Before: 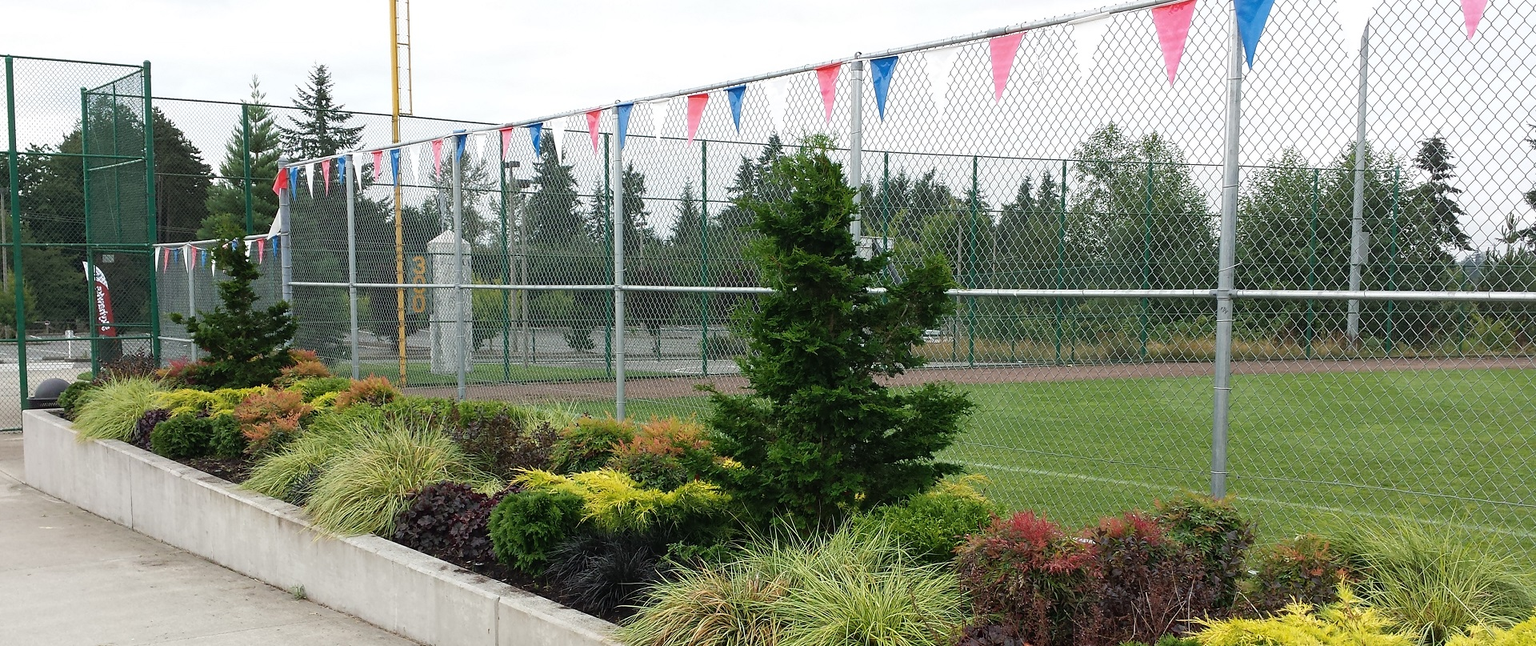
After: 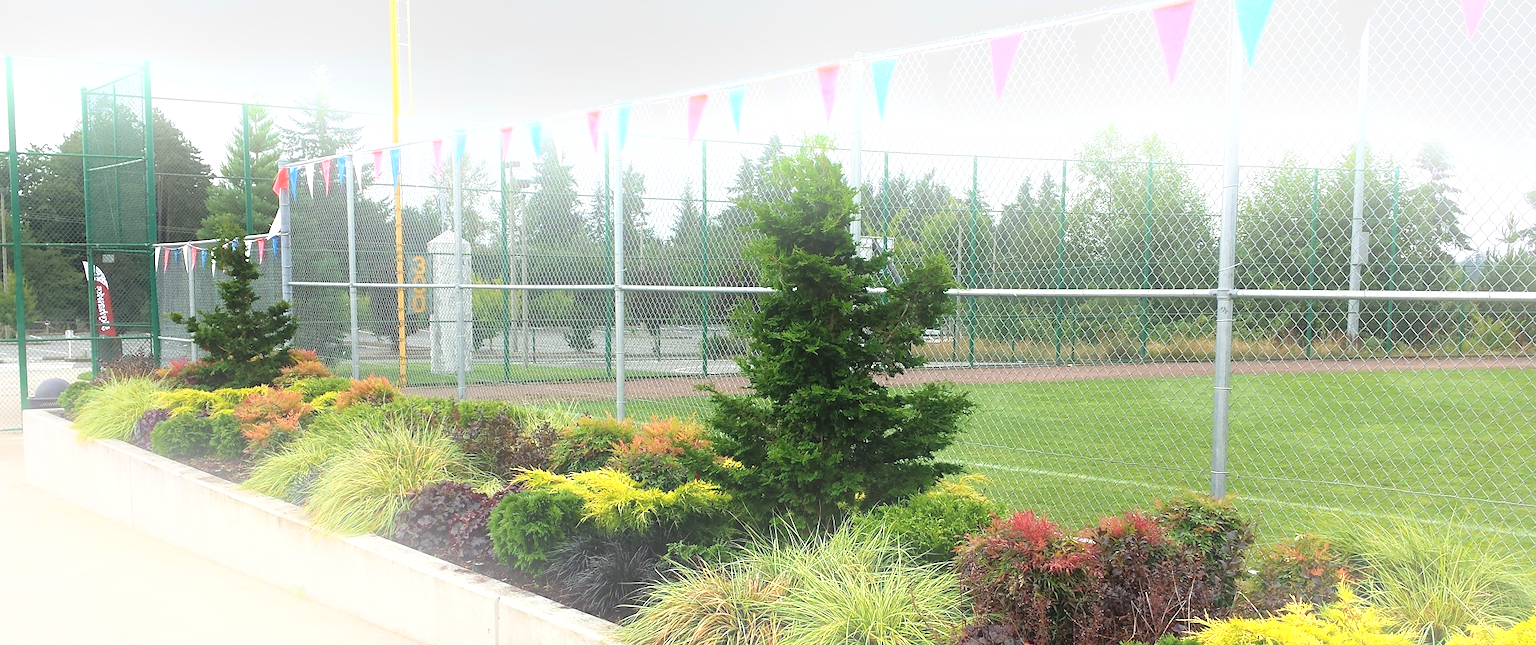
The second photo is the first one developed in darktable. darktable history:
exposure: exposure 0.77 EV, compensate highlight preservation false
bloom: threshold 82.5%, strength 16.25%
